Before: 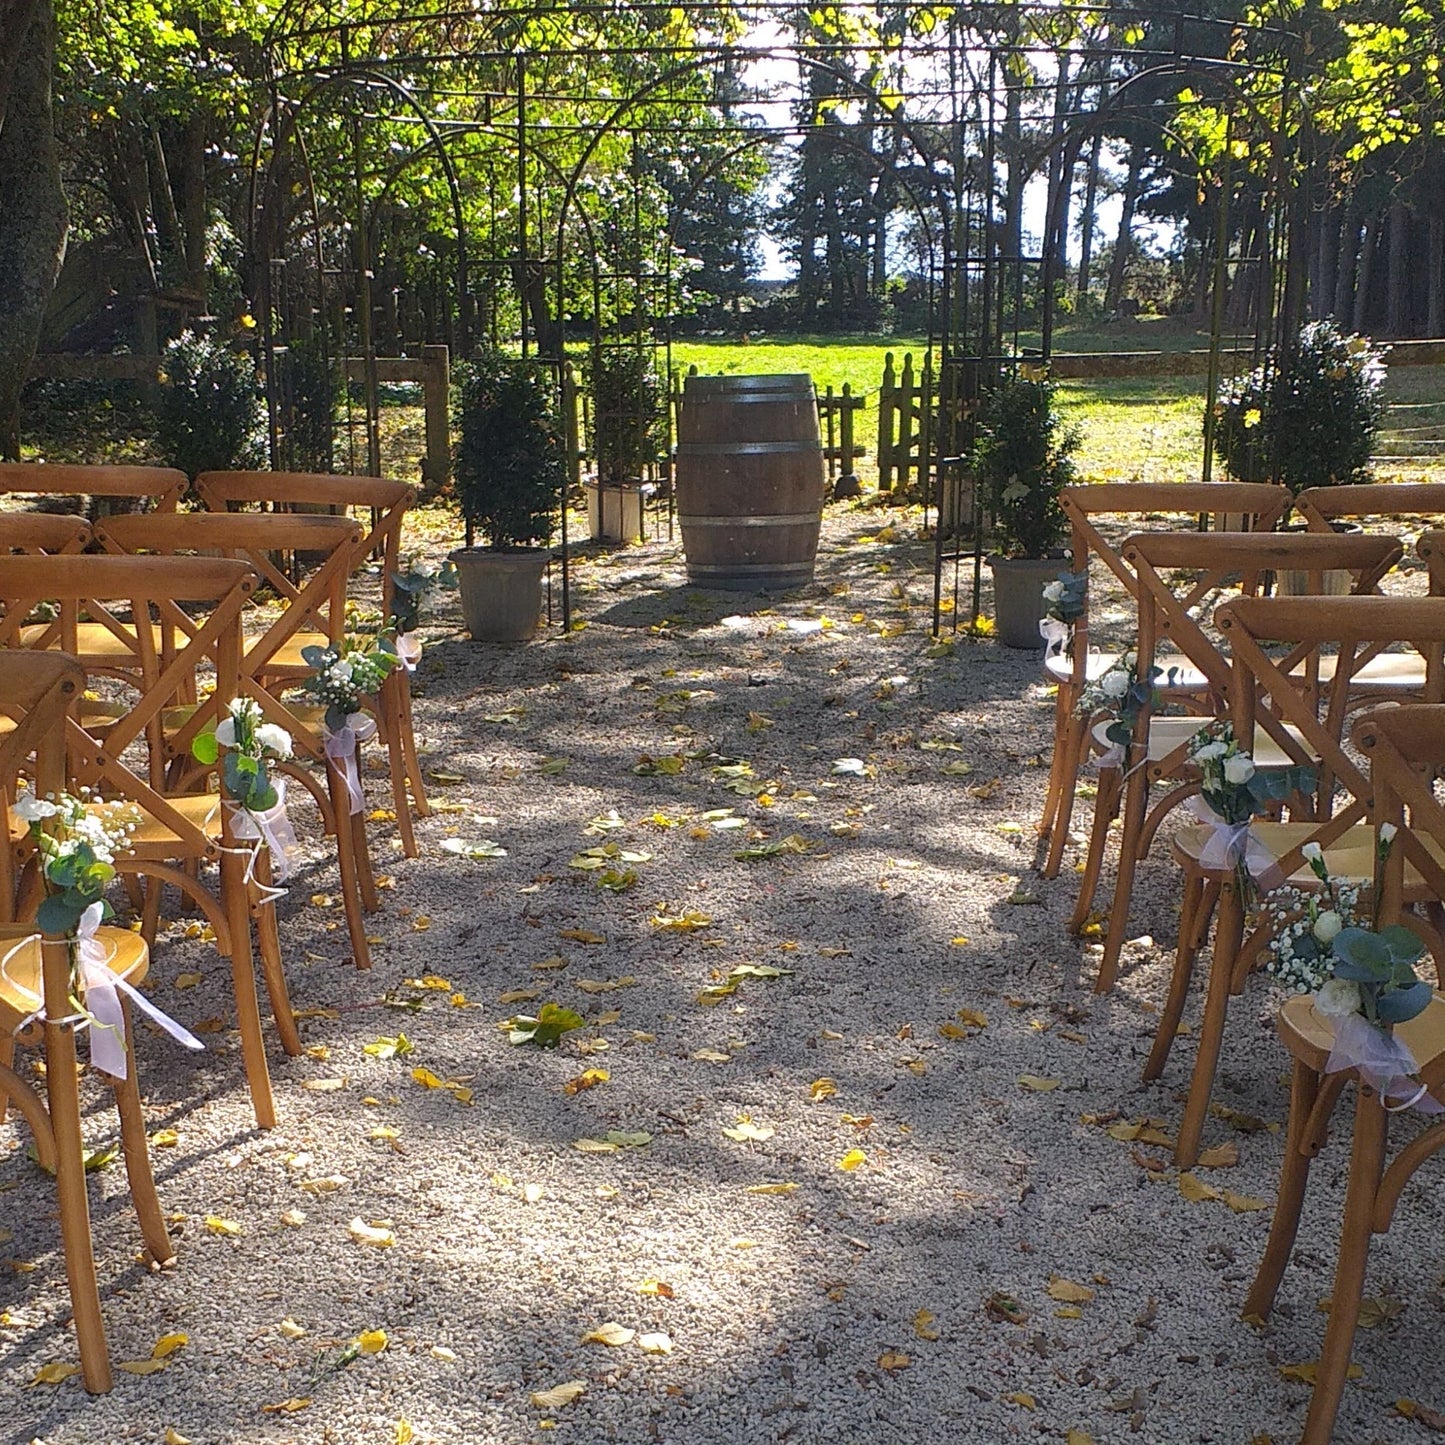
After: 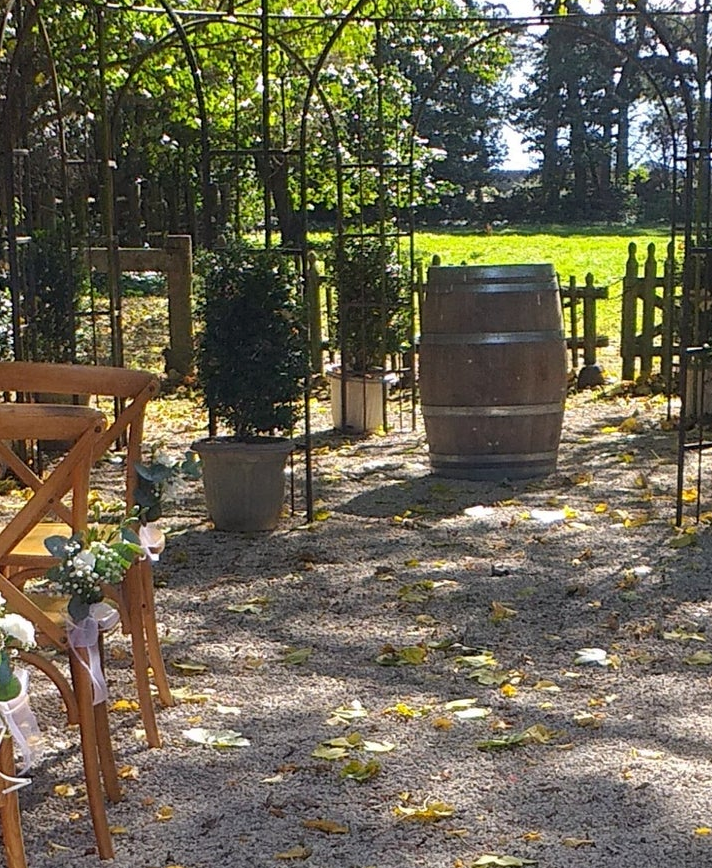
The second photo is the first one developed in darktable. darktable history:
crop: left 17.835%, top 7.675%, right 32.881%, bottom 32.213%
exposure: black level correction 0.001, compensate highlight preservation false
